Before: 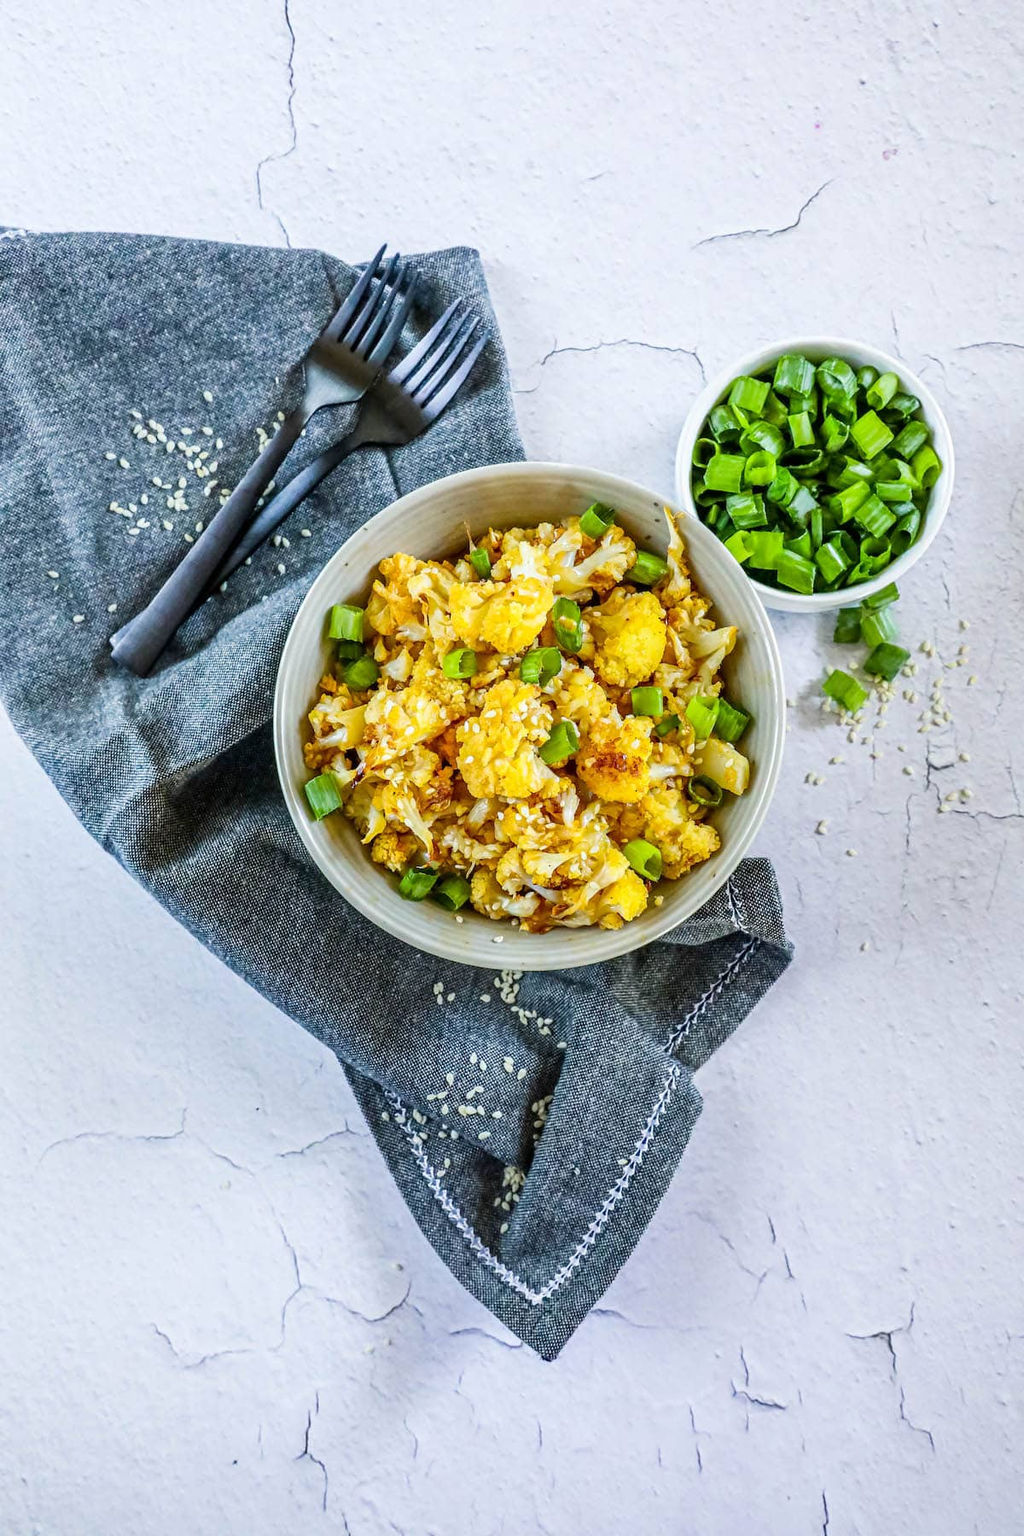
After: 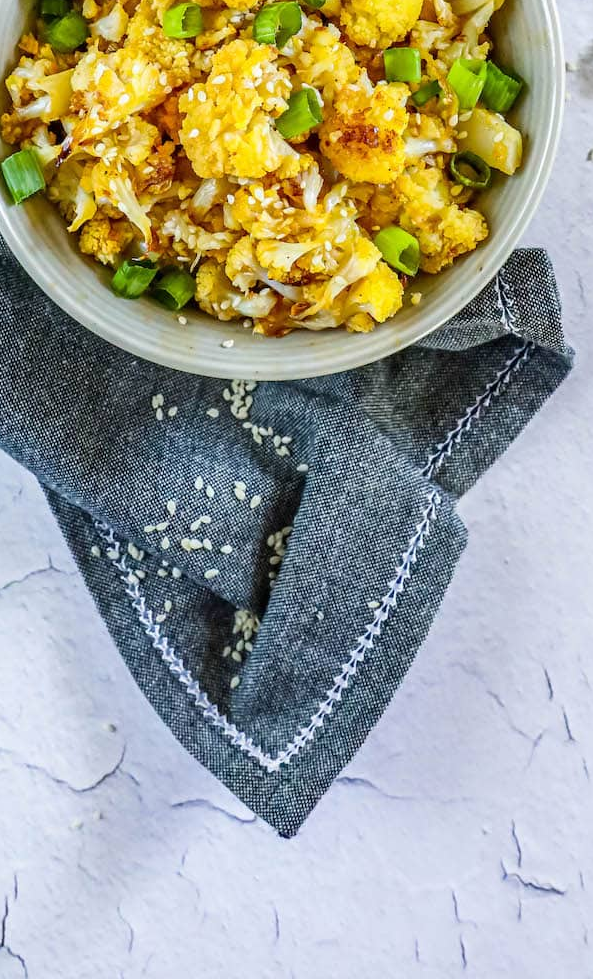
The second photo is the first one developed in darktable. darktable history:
crop: left 29.706%, top 42.083%, right 20.855%, bottom 3.509%
